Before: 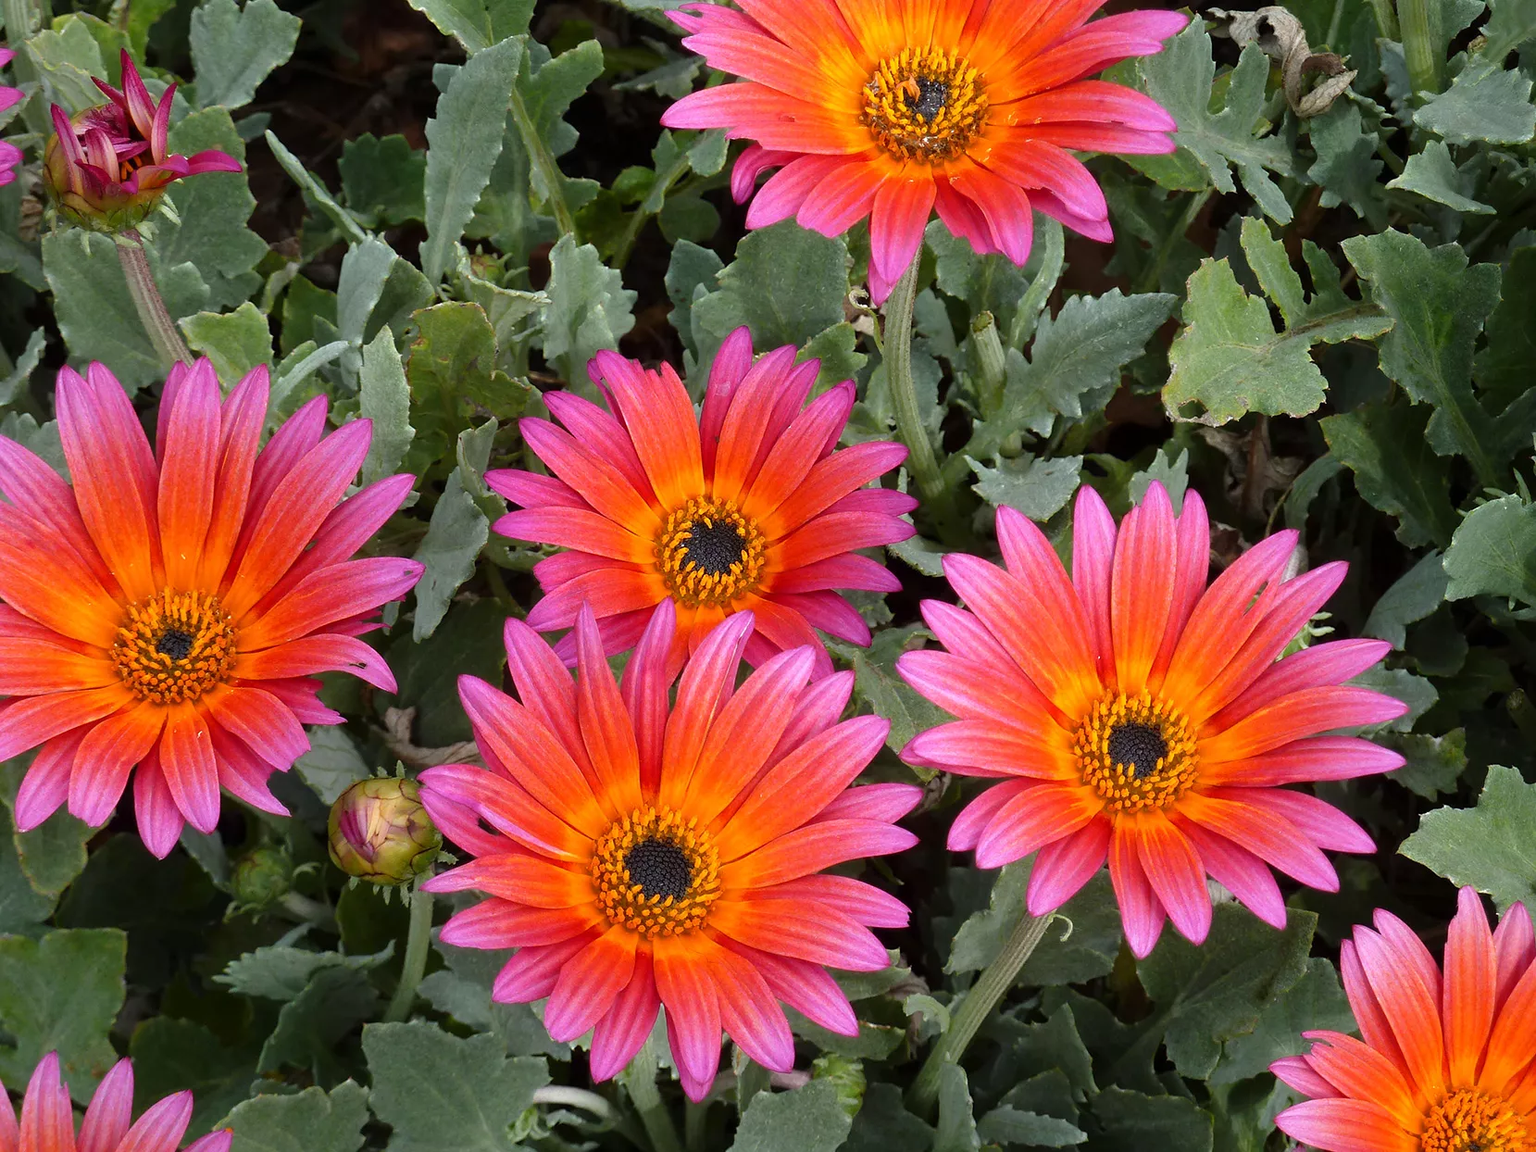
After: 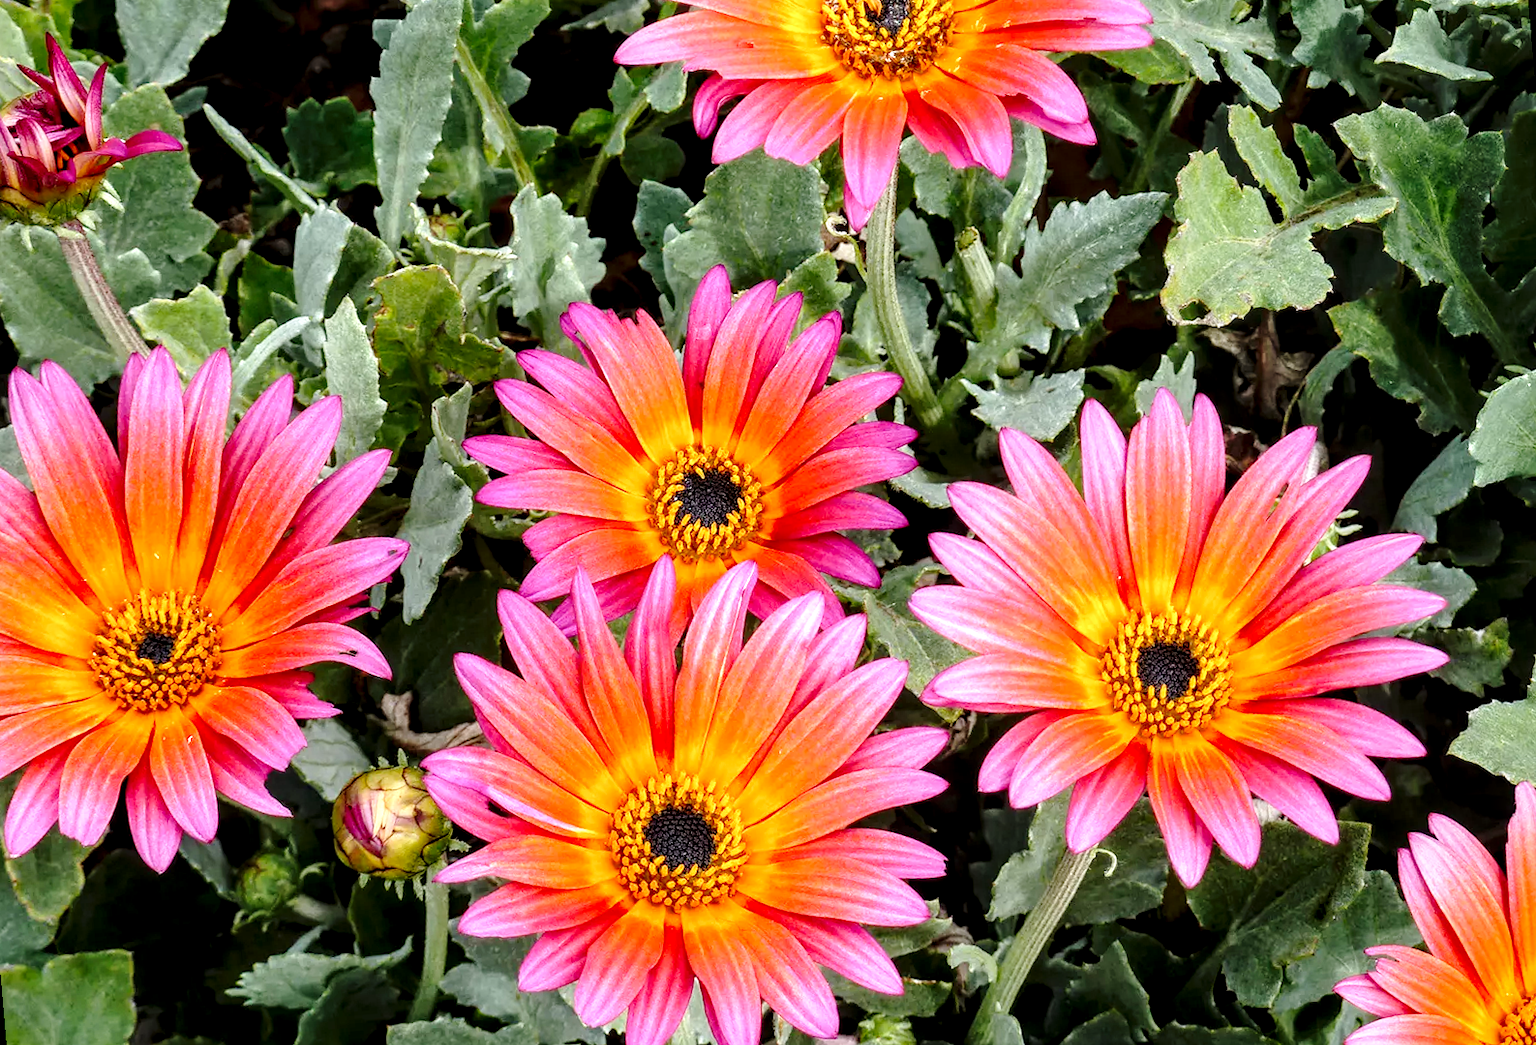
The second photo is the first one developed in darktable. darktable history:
rotate and perspective: rotation -5°, crop left 0.05, crop right 0.952, crop top 0.11, crop bottom 0.89
local contrast: highlights 60%, shadows 60%, detail 160%
base curve: curves: ch0 [(0, 0) (0.028, 0.03) (0.121, 0.232) (0.46, 0.748) (0.859, 0.968) (1, 1)], preserve colors none
